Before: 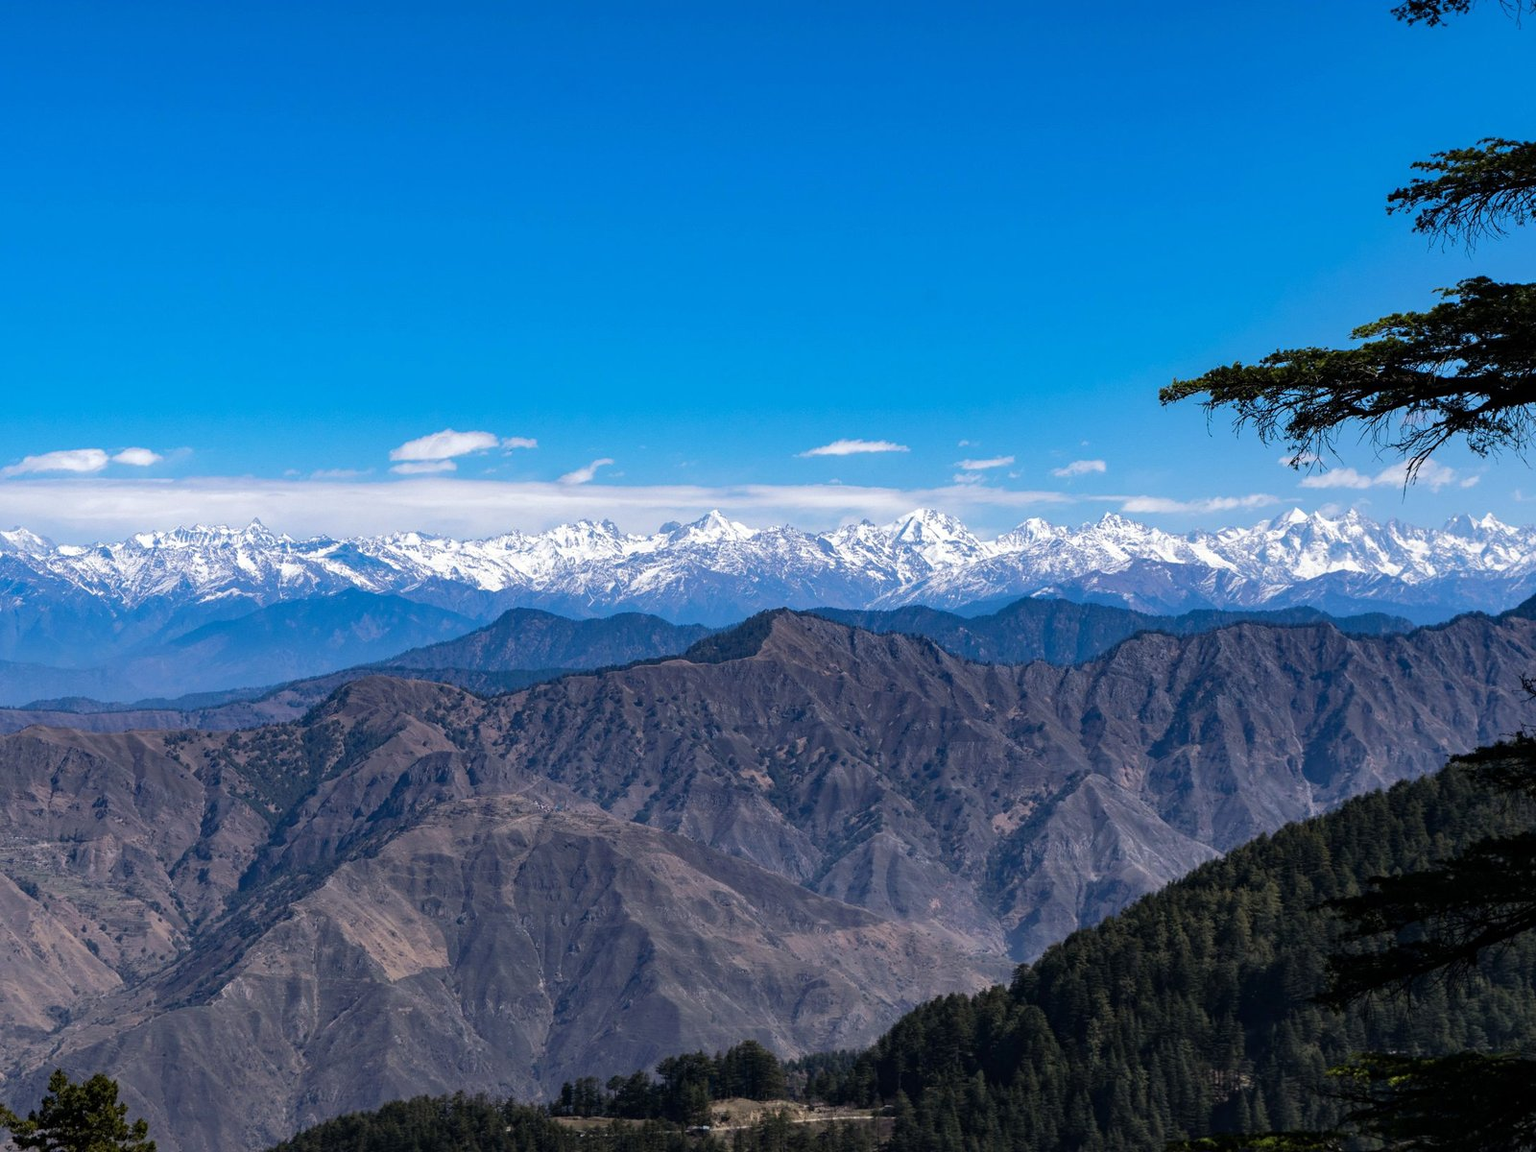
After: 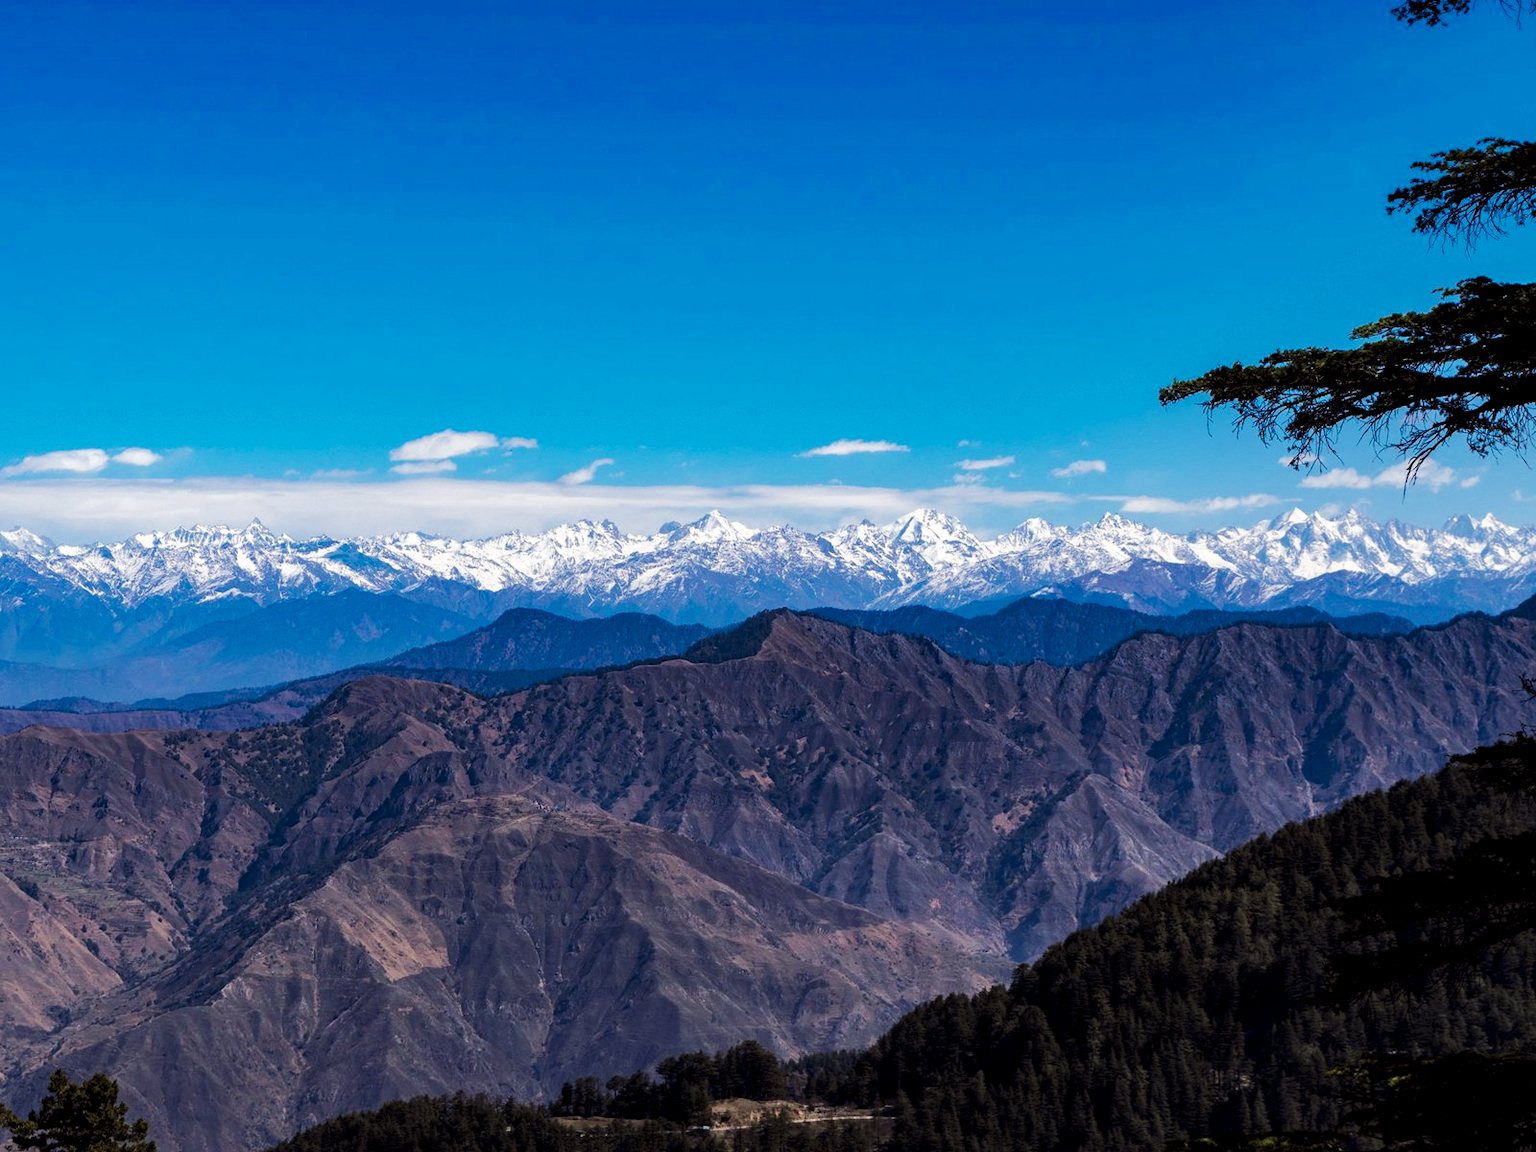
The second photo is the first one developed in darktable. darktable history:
tone curve: curves: ch0 [(0, 0) (0.003, 0.003) (0.011, 0.011) (0.025, 0.025) (0.044, 0.044) (0.069, 0.069) (0.1, 0.099) (0.136, 0.135) (0.177, 0.176) (0.224, 0.223) (0.277, 0.275) (0.335, 0.333) (0.399, 0.396) (0.468, 0.464) (0.543, 0.542) (0.623, 0.623) (0.709, 0.709) (0.801, 0.8) (0.898, 0.897) (1, 1)], preserve colors none
color look up table: target L [97.36, 95.13, 94.21, 92.55, 86.66, 83.29, 75.63, 74.72, 55.15, 47.64, 49.32, 40.16, 13.72, 200, 82.6, 78.45, 65.21, 54.6, 52.64, 49.5, 40.9, 21.73, 27.64, 22.07, 16.99, 1.34, 75.22, 67.95, 73.92, 59.82, 42.67, 48.02, 49.95, 27.89, 34.32, 38.83, 22.48, 25.29, 18.13, 5.64, 2.275, 92.49, 89.06, 72.52, 74.23, 69.98, 59.26, 36.82, 4.773], target a [-5.525, -10.61, -5.199, -31.77, -28.05, -52.3, -45.17, -6.993, 7.745, -31.14, -35.51, -39.75, -14.21, 0, 12.79, 22.95, 48.87, 77.49, 78.94, 41.05, 64.91, 10.77, 49.94, 28.75, 34.33, 4.742, 30.75, 22.09, 16.71, 67.21, 68.57, 77.07, 77.19, 40.33, 41.42, 63.81, 56.61, 52.44, 40.96, 26.18, 10.08, -8.757, -47.45, -15.36, -35.2, -9.672, -12.45, -9.926, -3.119], target b [19.05, 84.39, 41.87, 35.27, 9.273, 13.81, 65.88, 71.41, 53.22, 1.699, 45.63, 30.34, 15.92, 0, 81.19, 43.8, 18.07, 69.18, 65.09, 42.9, 40.81, 5.109, 41.34, 31.3, 18.79, 1.698, -5.15, -33.7, -3.069, -17.26, -60.16, -32.34, 2.942, -82.8, -22.1, 13.96, -90.03, -48.69, -52.53, -47.73, -12.68, -6.763, -16.81, -33.16, -12.96, -12.92, -49.65, -32.6, -0.506], num patches 49
